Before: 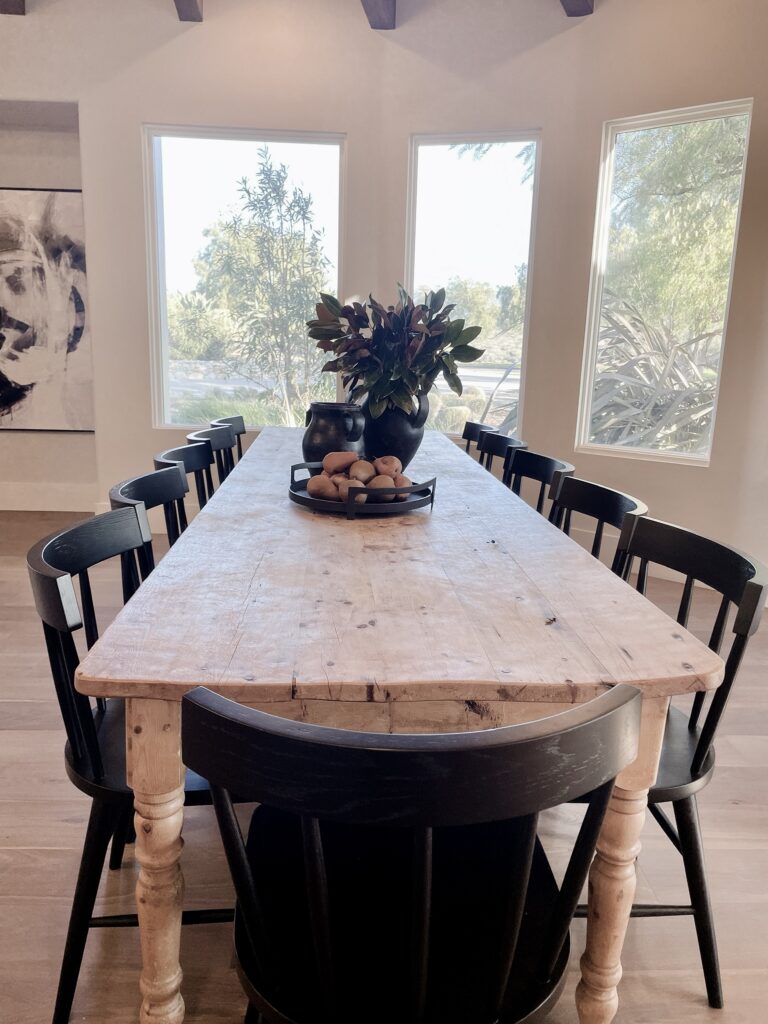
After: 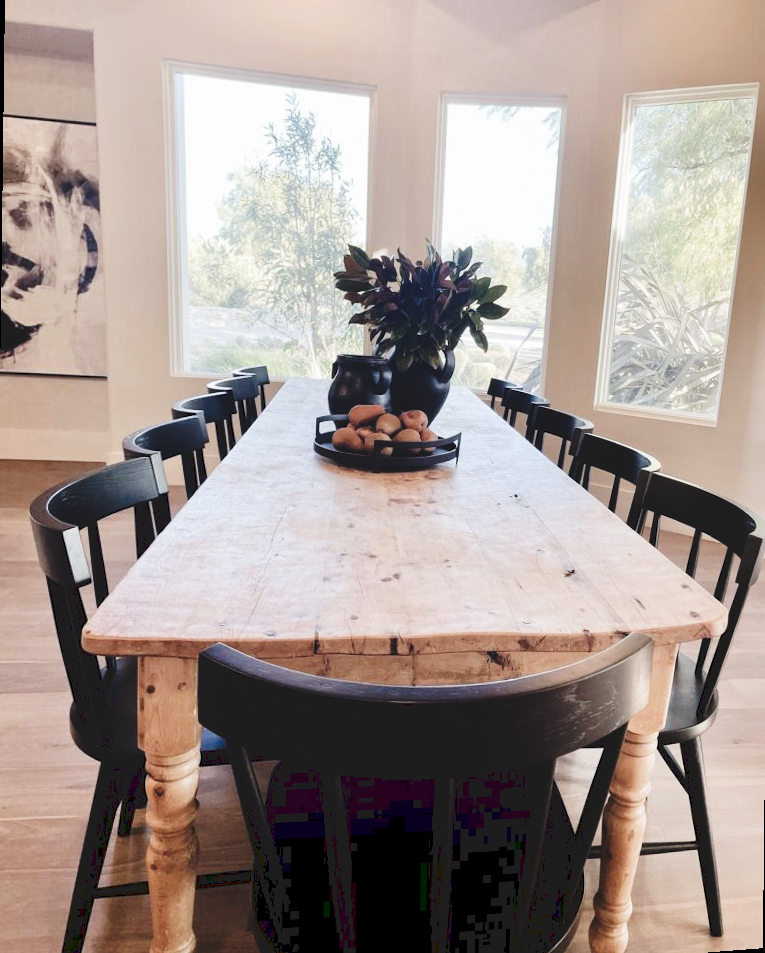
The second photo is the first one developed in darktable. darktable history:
rotate and perspective: rotation 0.679°, lens shift (horizontal) 0.136, crop left 0.009, crop right 0.991, crop top 0.078, crop bottom 0.95
tone curve: curves: ch0 [(0, 0) (0.003, 0.108) (0.011, 0.108) (0.025, 0.108) (0.044, 0.113) (0.069, 0.113) (0.1, 0.121) (0.136, 0.136) (0.177, 0.16) (0.224, 0.192) (0.277, 0.246) (0.335, 0.324) (0.399, 0.419) (0.468, 0.518) (0.543, 0.622) (0.623, 0.721) (0.709, 0.815) (0.801, 0.893) (0.898, 0.949) (1, 1)], preserve colors none
